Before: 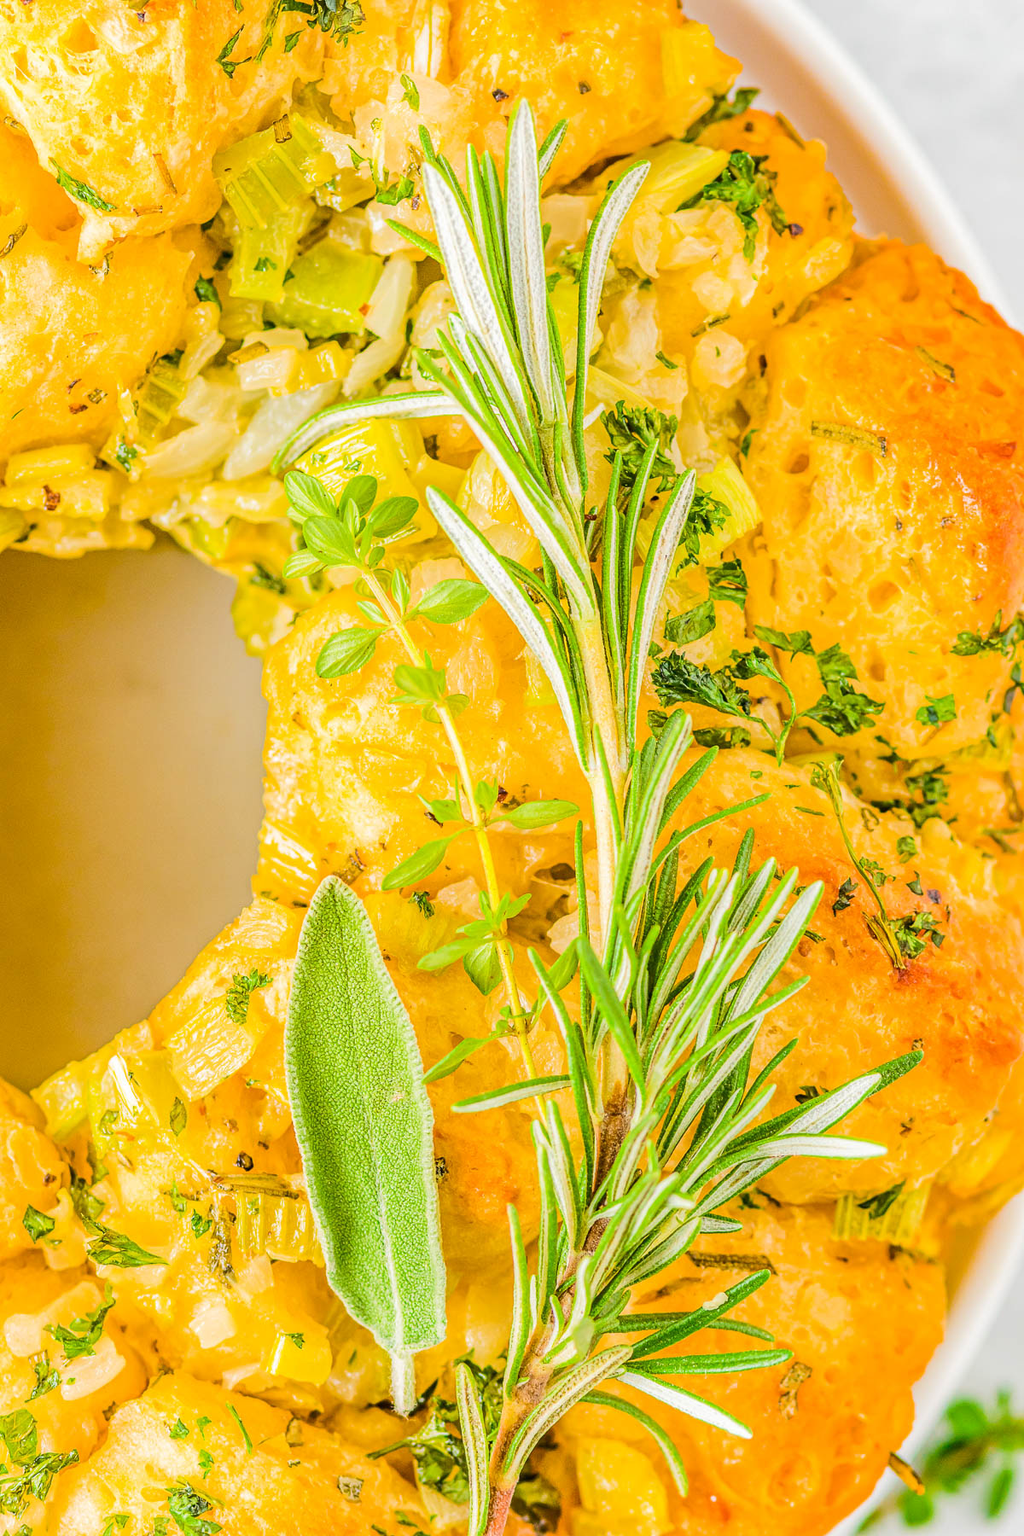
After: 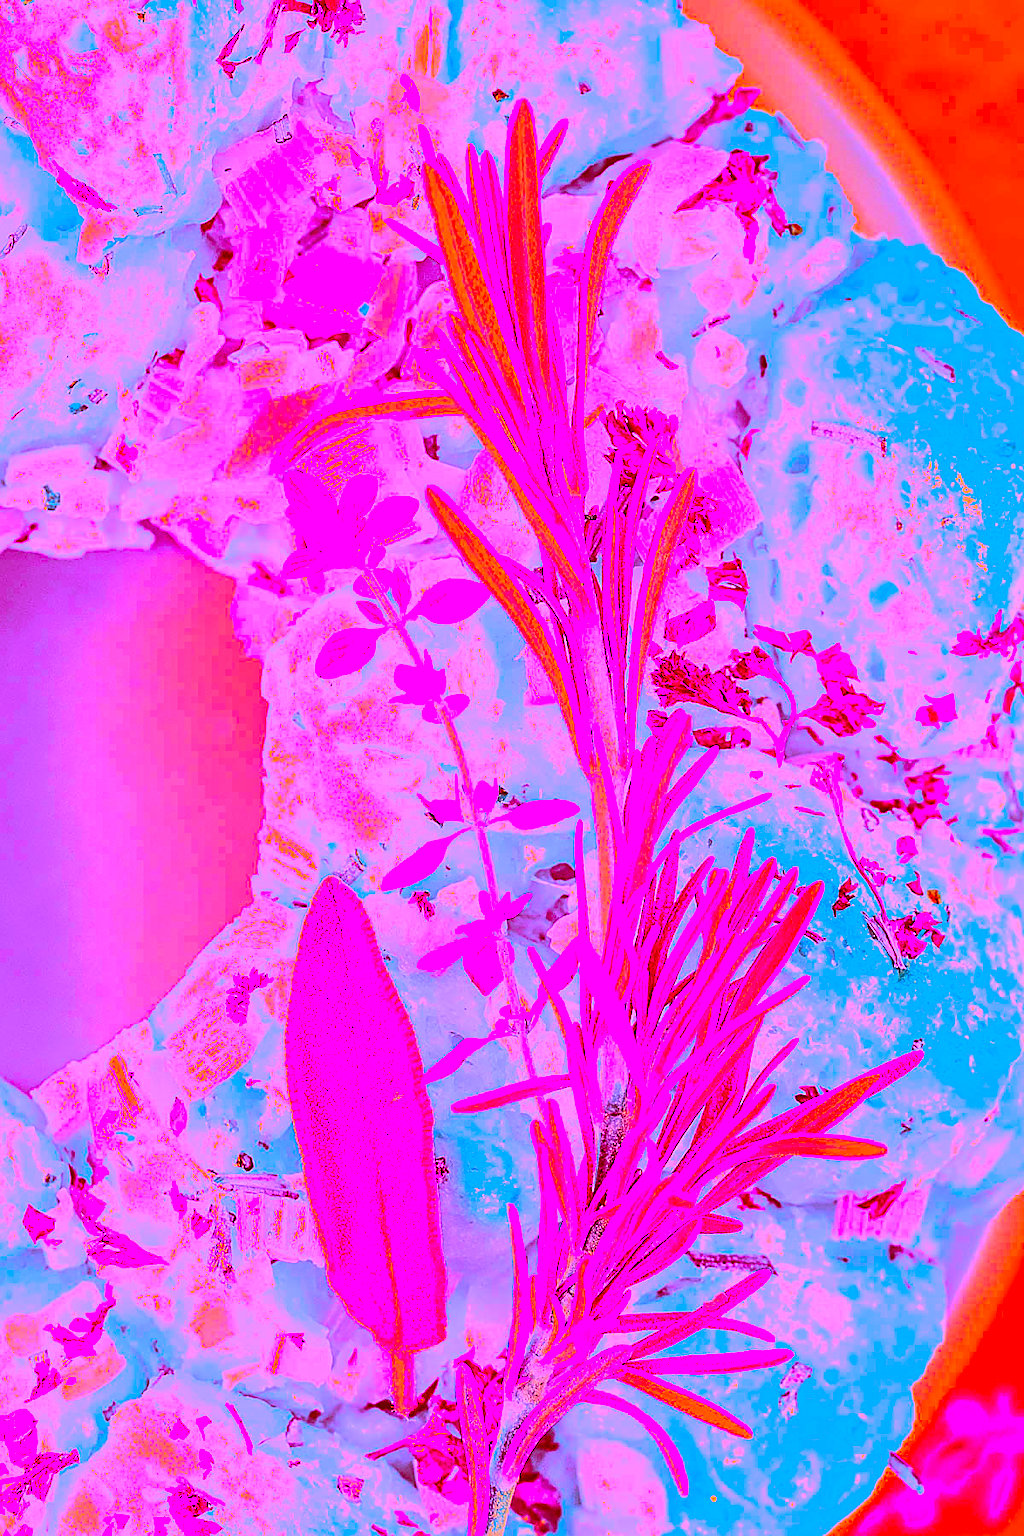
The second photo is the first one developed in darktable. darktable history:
color correction: highlights a* -39.68, highlights b* -40, shadows a* -40, shadows b* -40, saturation -3
sharpen: radius 1.4, amount 1.25, threshold 0.7
